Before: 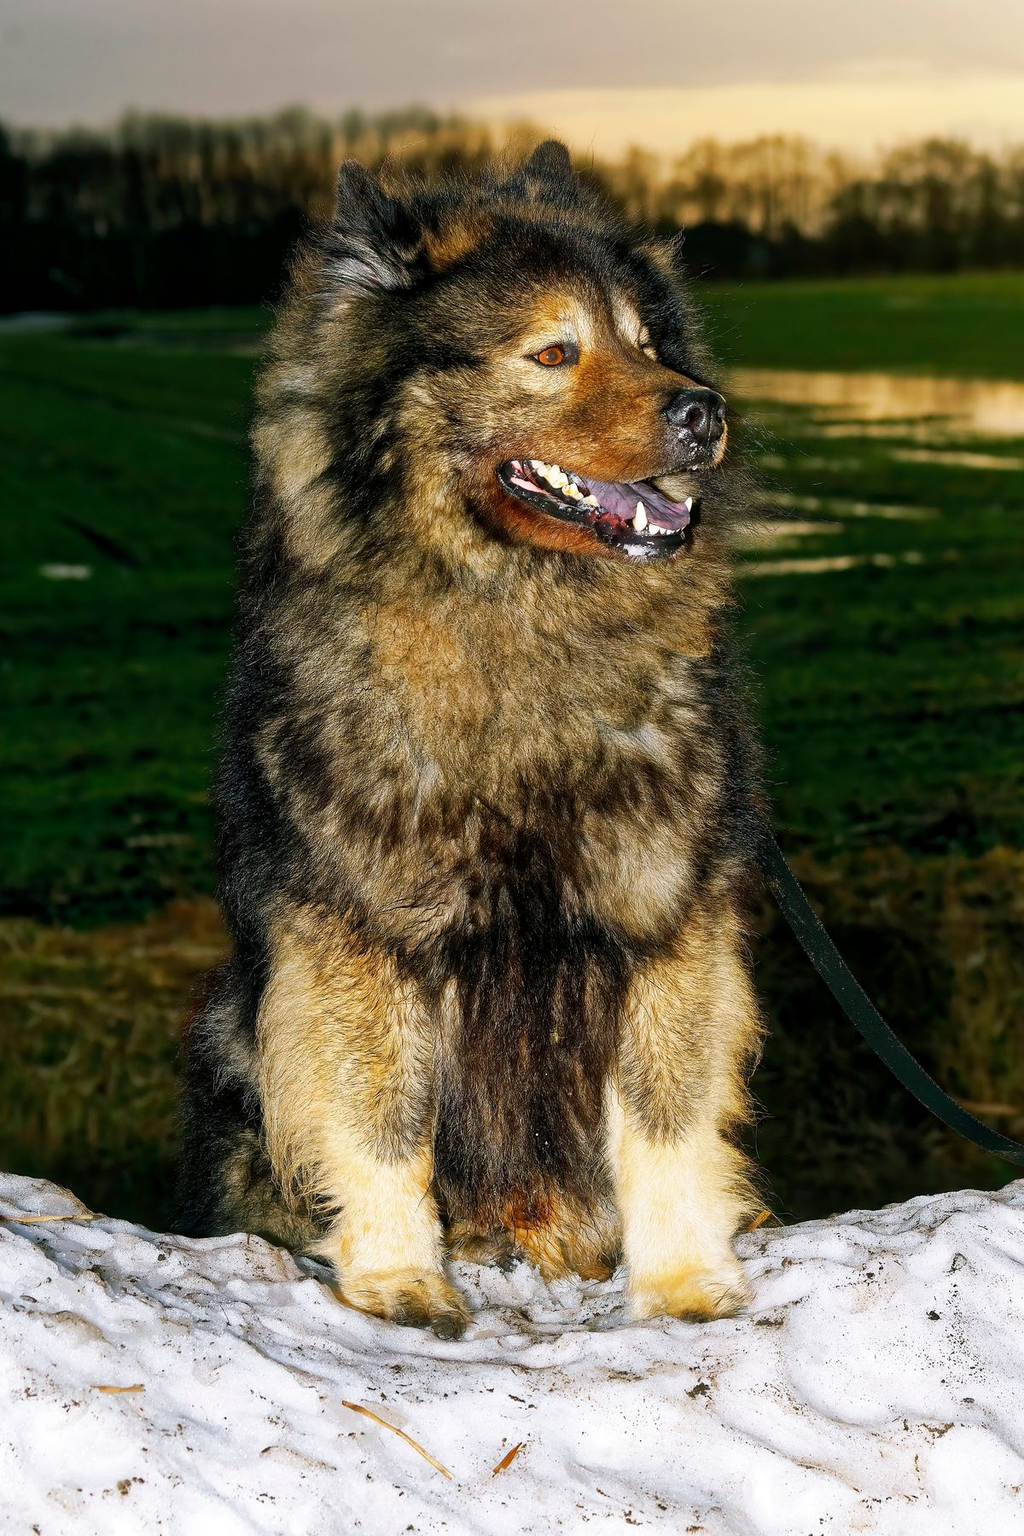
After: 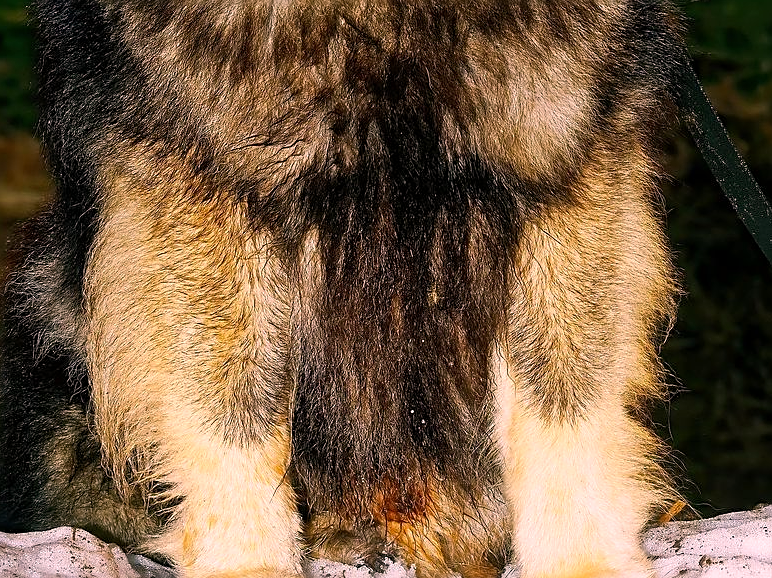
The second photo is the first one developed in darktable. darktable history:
sharpen: on, module defaults
color correction: highlights a* 14.73, highlights b* 4.81
crop: left 18.111%, top 51.036%, right 17.555%, bottom 16.833%
